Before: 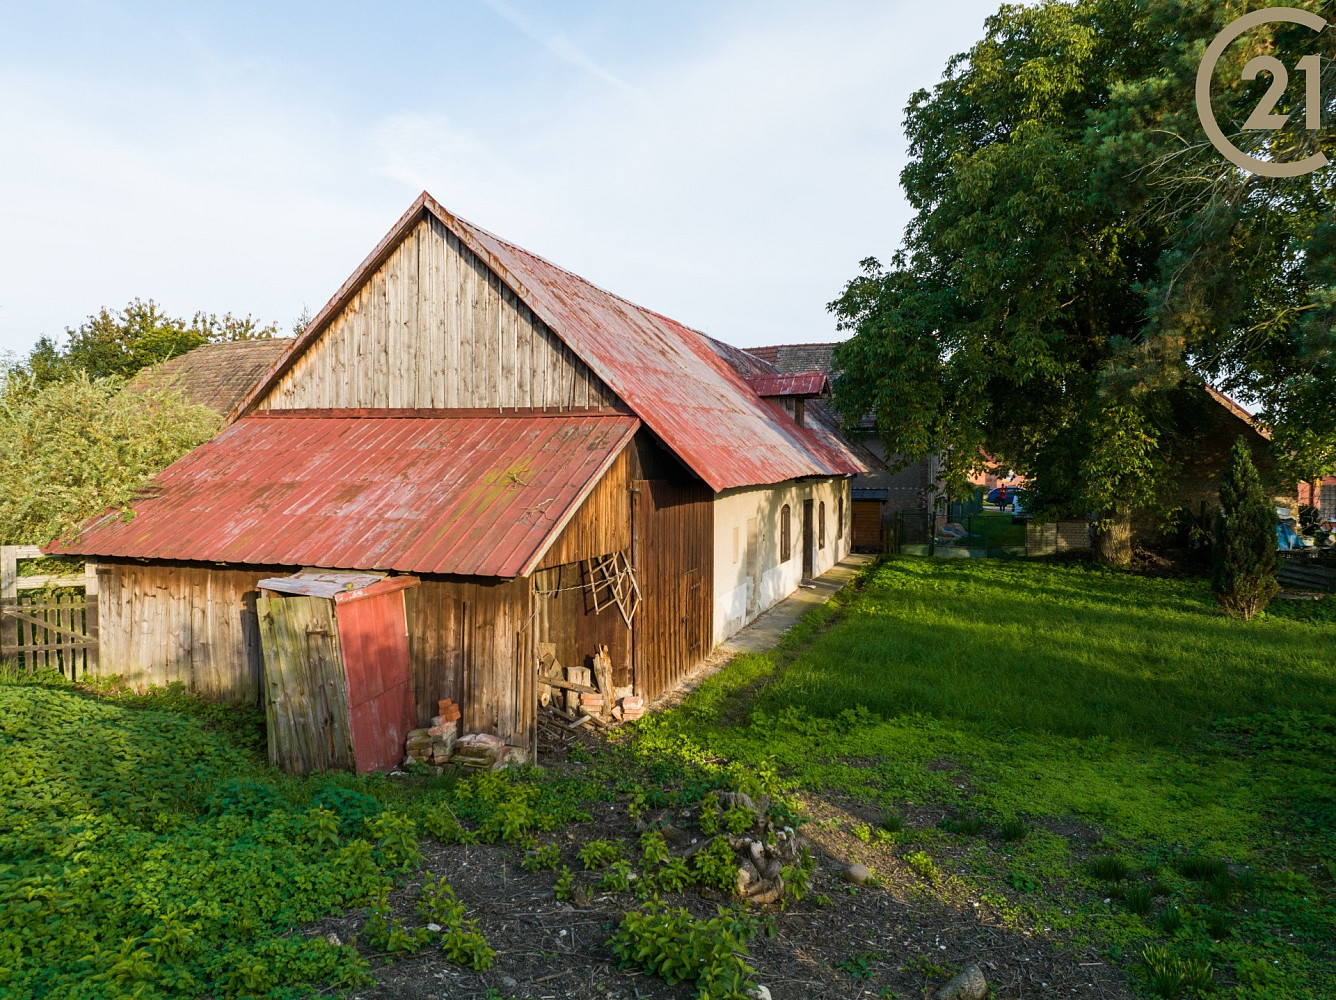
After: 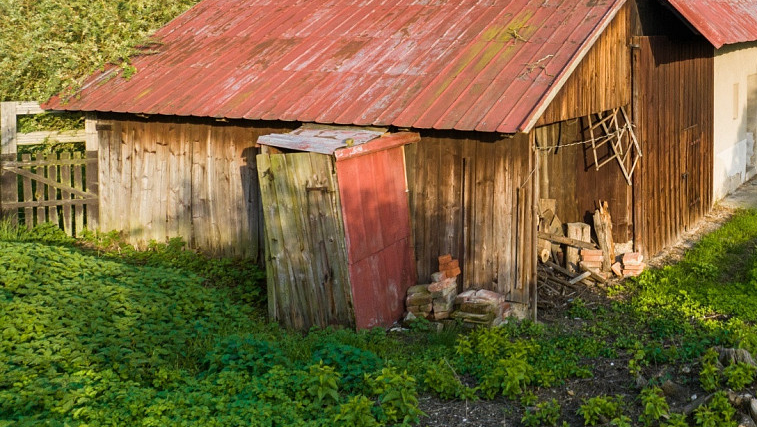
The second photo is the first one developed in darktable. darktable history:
crop: top 44.458%, right 43.324%, bottom 12.809%
